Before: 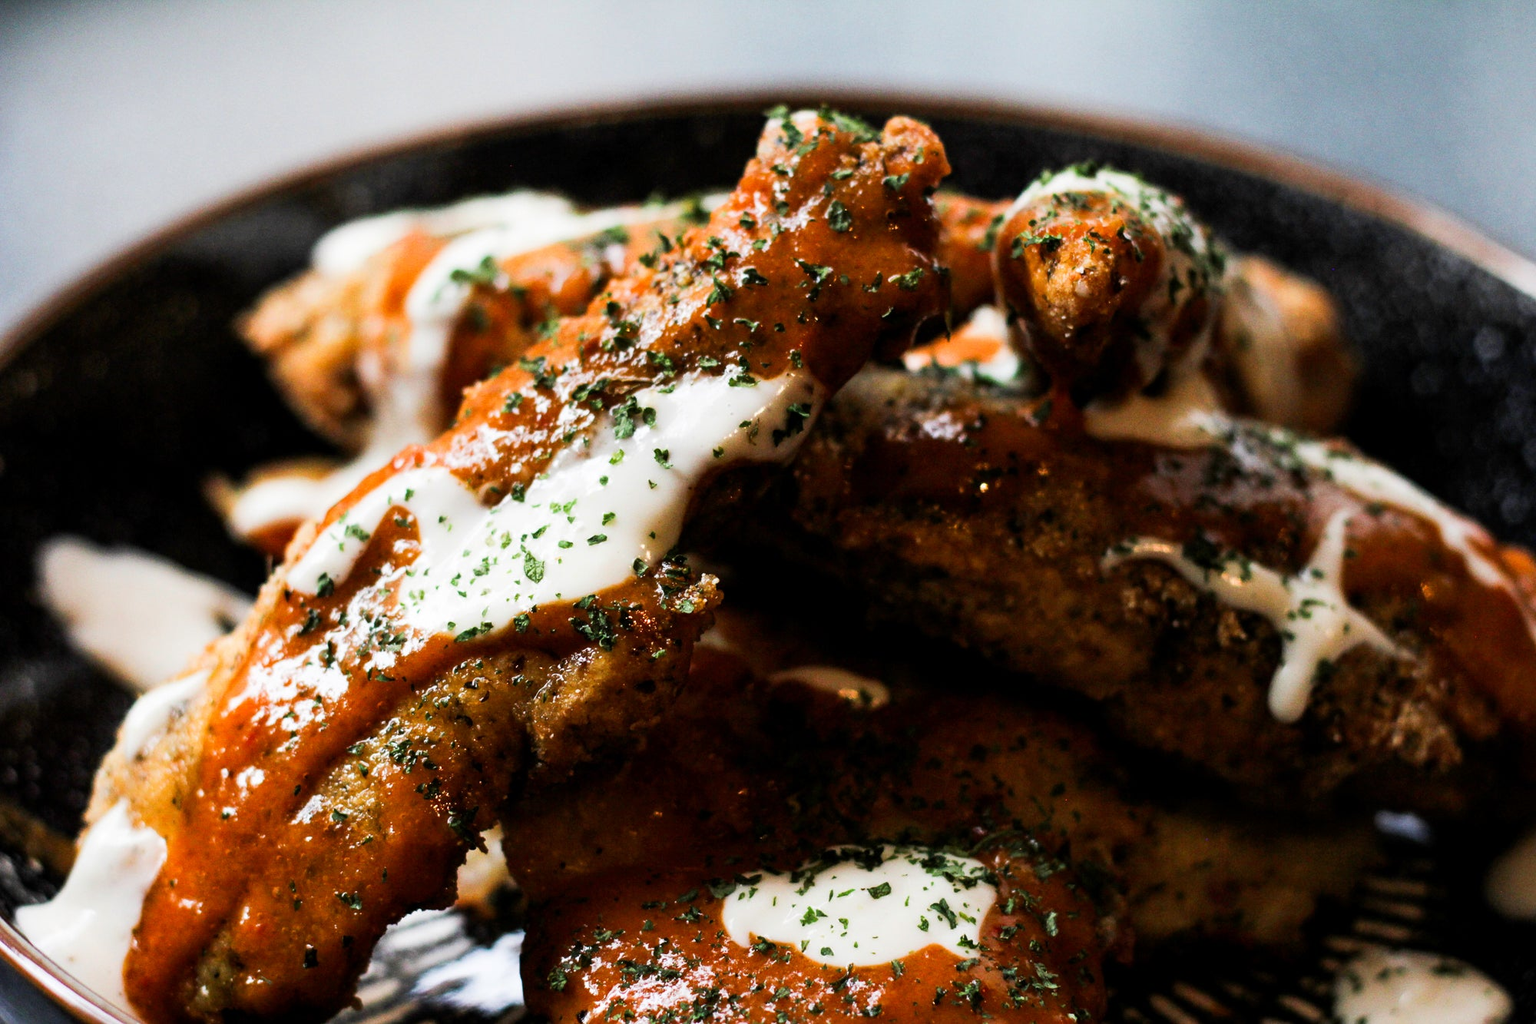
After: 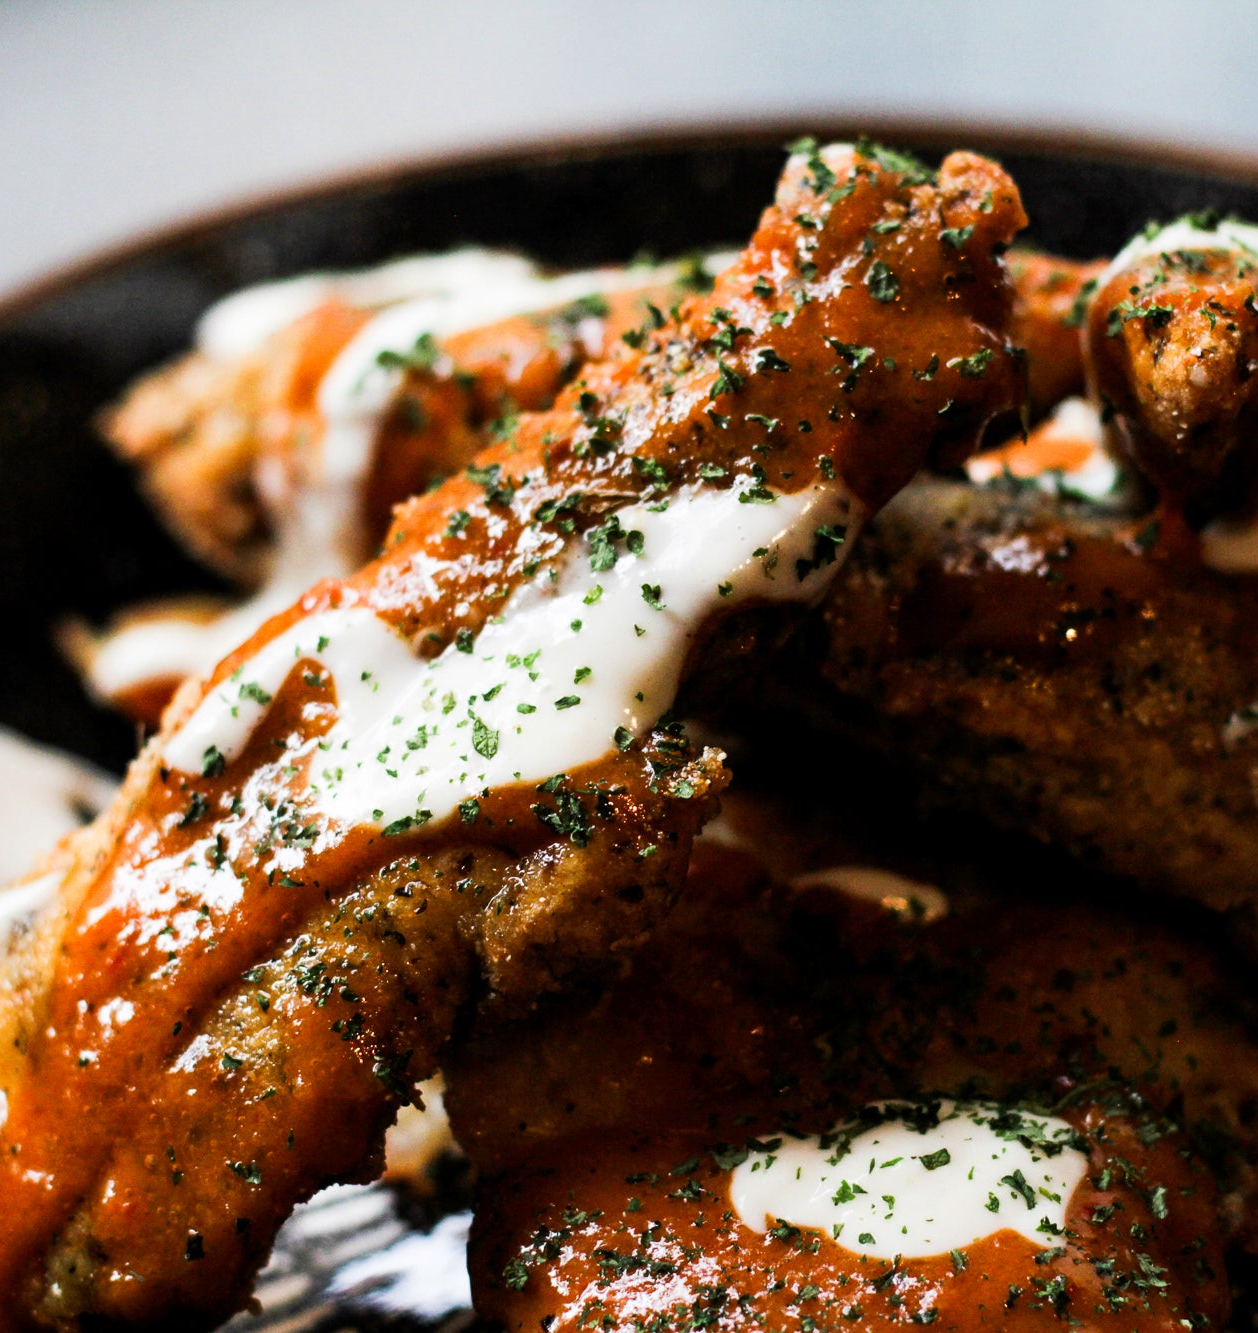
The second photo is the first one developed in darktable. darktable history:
crop: left 10.54%, right 26.516%
